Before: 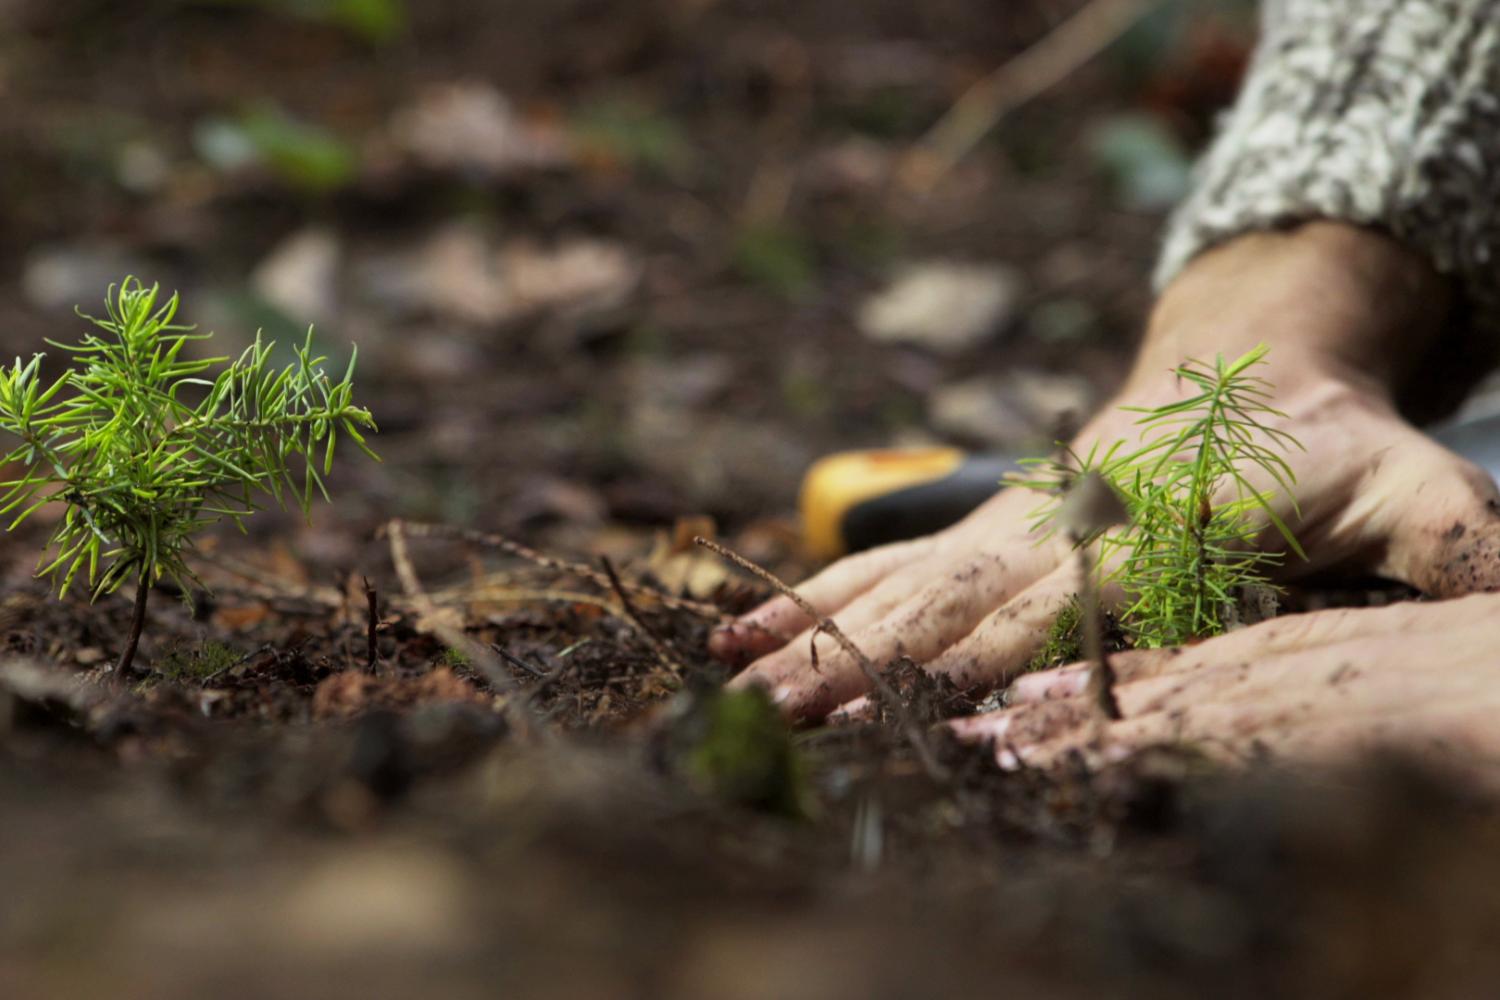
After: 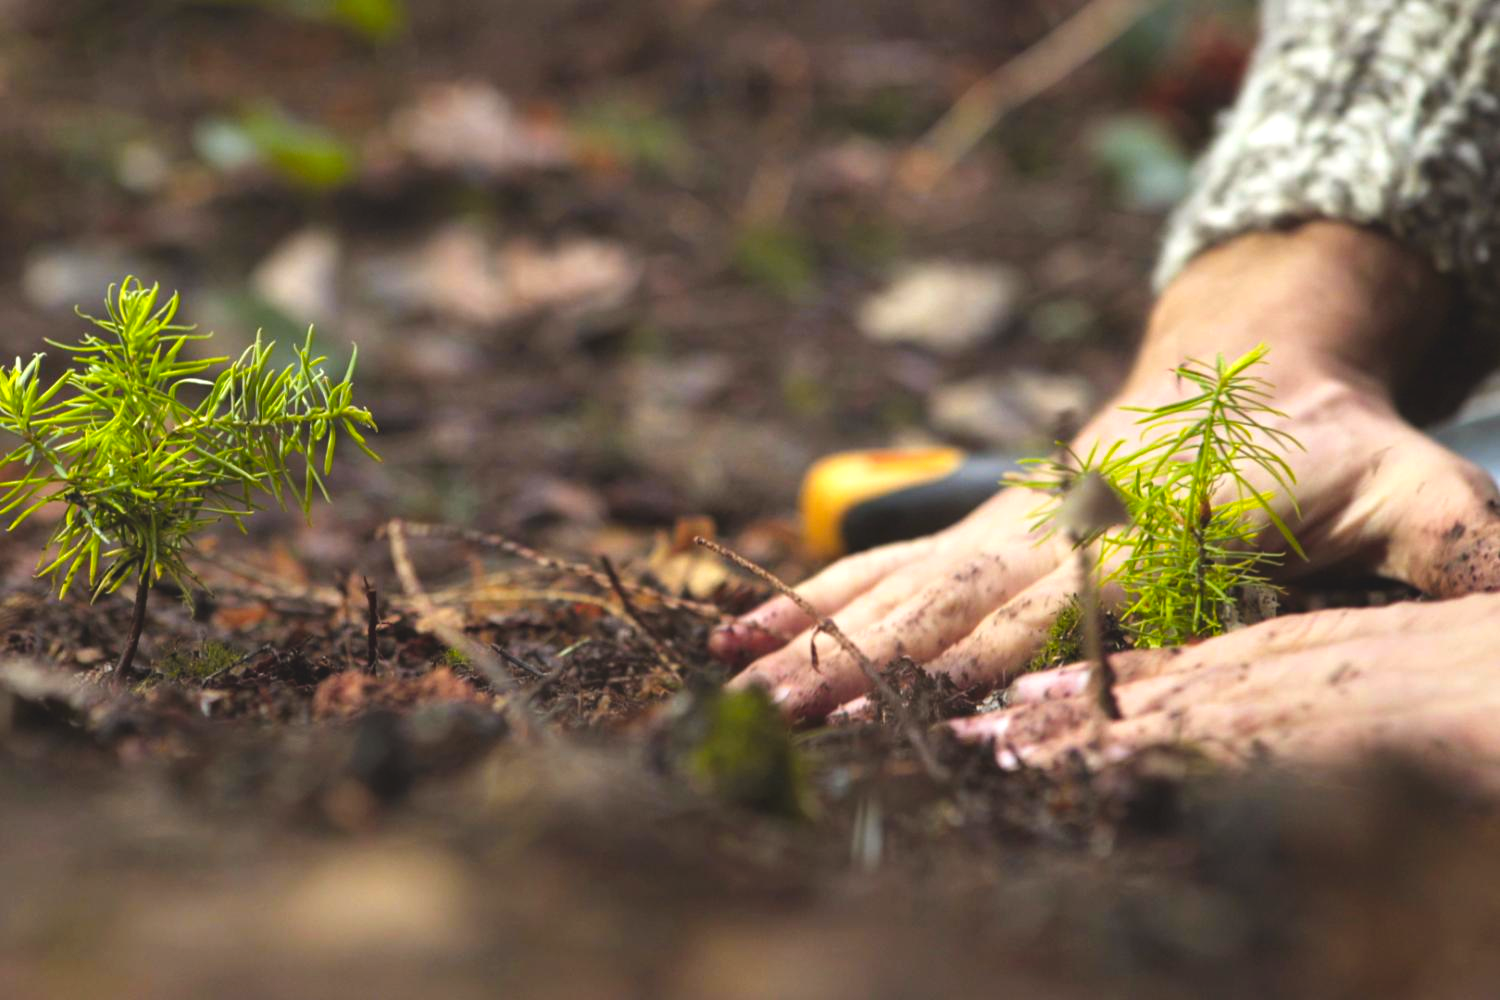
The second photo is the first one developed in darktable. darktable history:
exposure: black level correction -0.002, exposure 0.539 EV, compensate exposure bias true, compensate highlight preservation false
shadows and highlights: radius 126.25, shadows 30.32, highlights -31.19, low approximation 0.01, soften with gaussian
color balance rgb: power › hue 207.99°, global offset › luminance 0.766%, perceptual saturation grading › global saturation 25.599%, hue shift -7.38°, perceptual brilliance grading › global brilliance 2.944%, perceptual brilliance grading › highlights -3.016%, perceptual brilliance grading › shadows 3.784%
